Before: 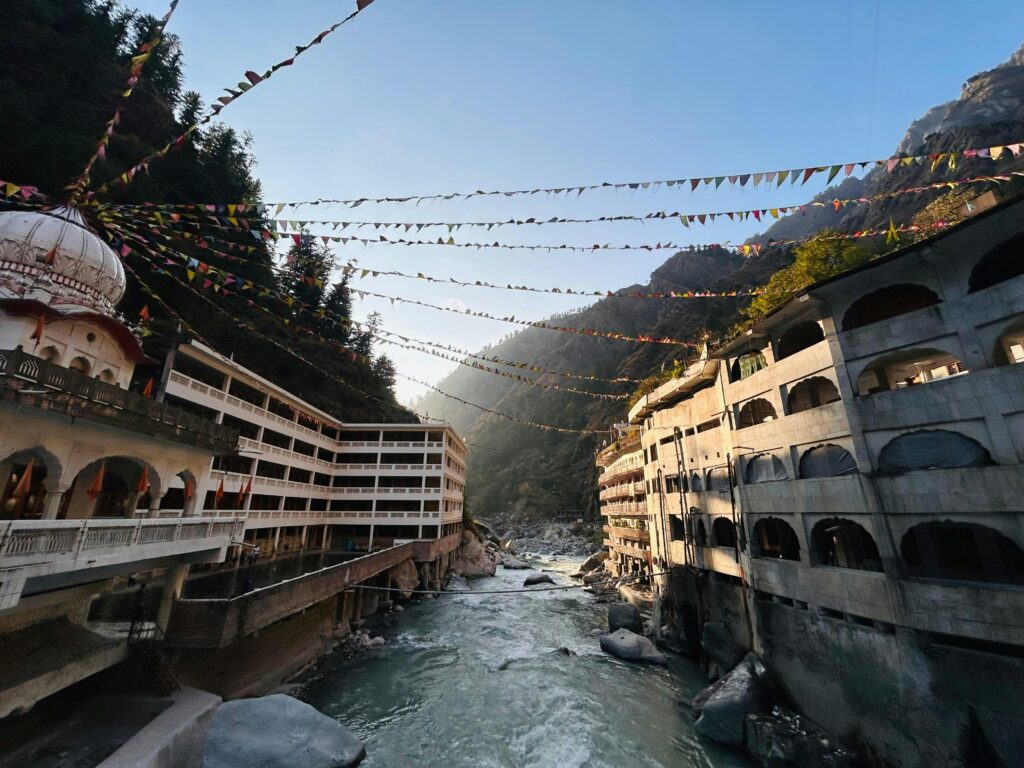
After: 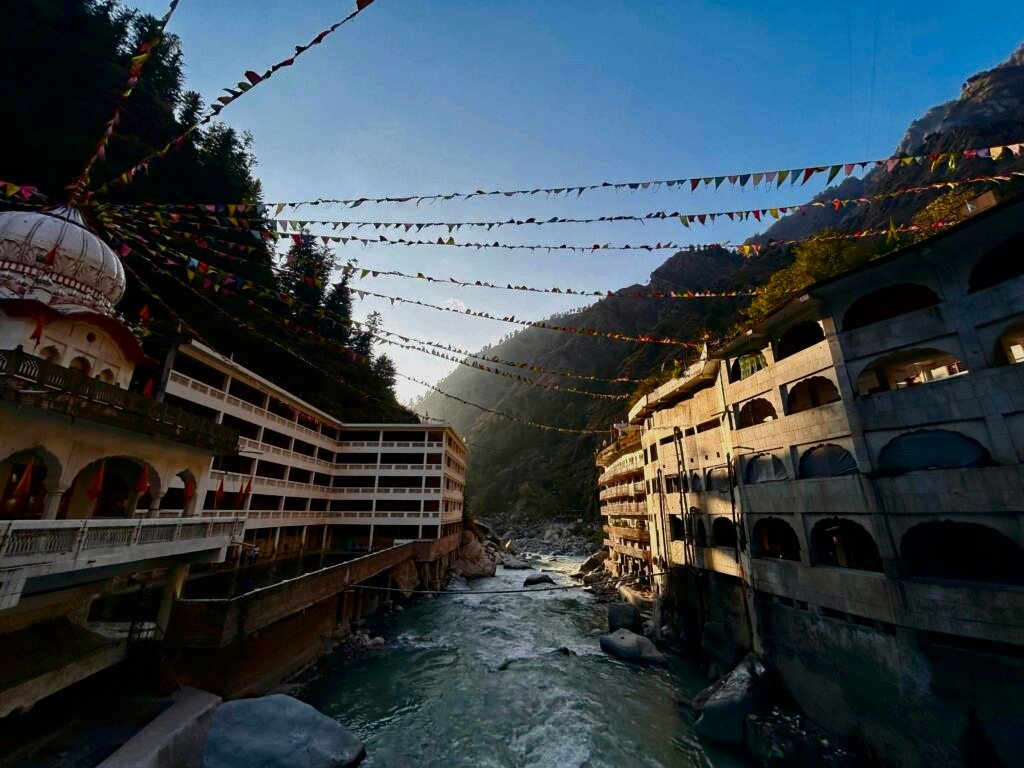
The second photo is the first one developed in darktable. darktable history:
exposure: exposure -0.116 EV, compensate exposure bias true, compensate highlight preservation false
contrast brightness saturation: brightness -0.25, saturation 0.2
haze removal: compatibility mode true, adaptive false
